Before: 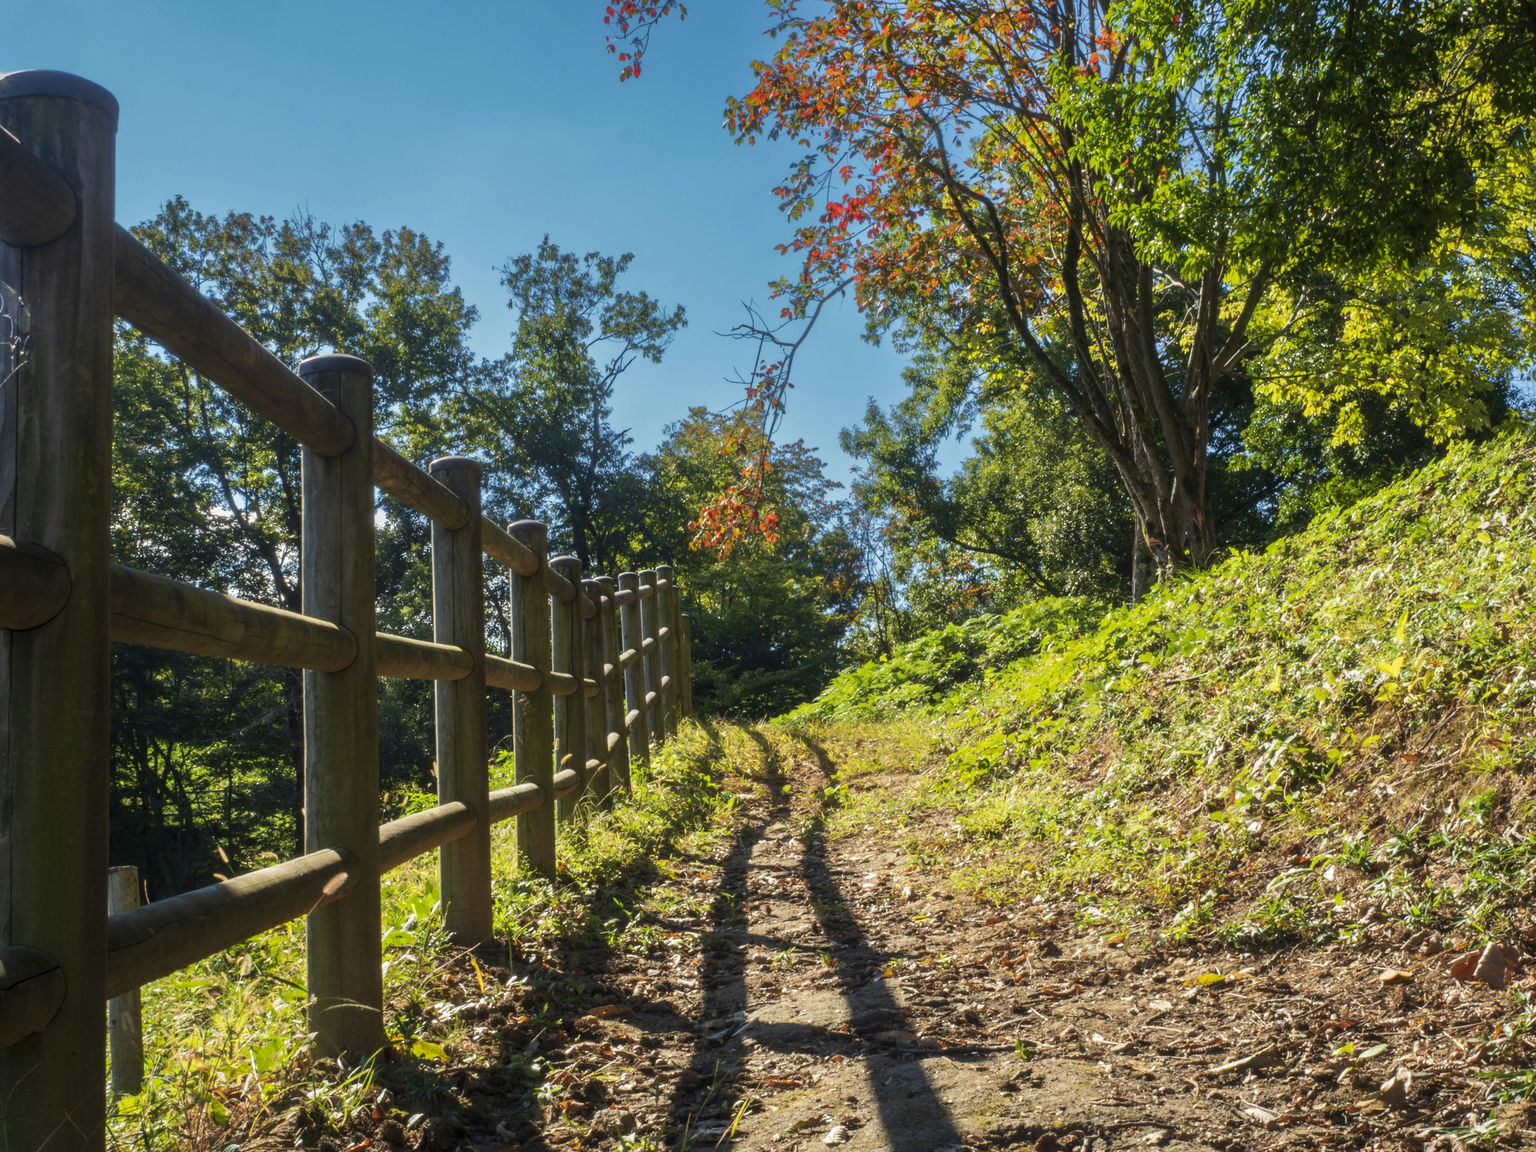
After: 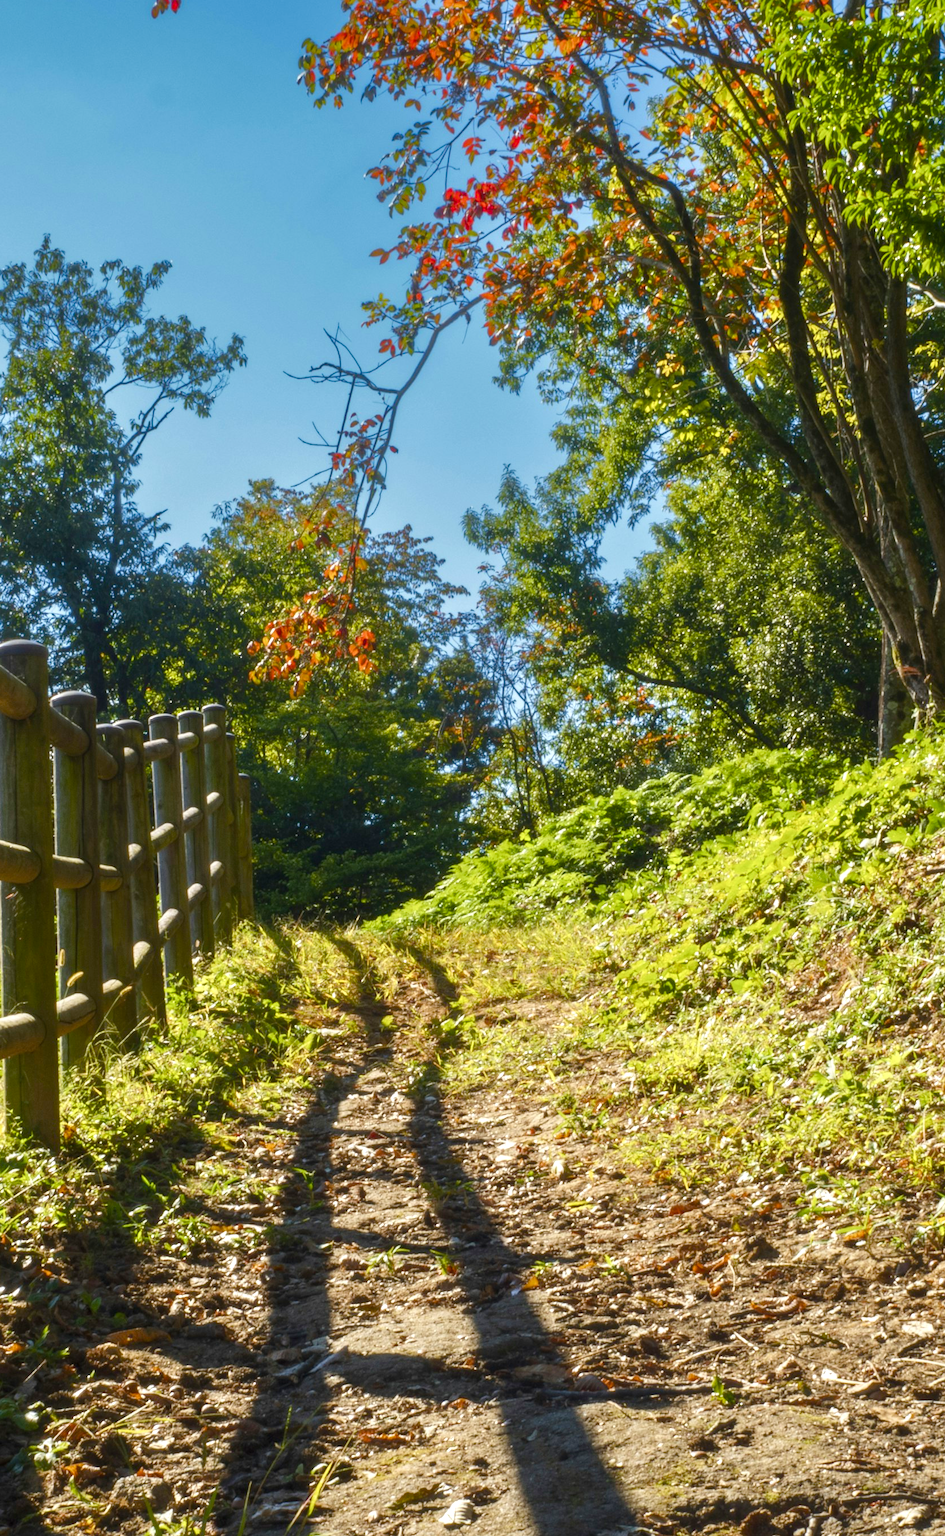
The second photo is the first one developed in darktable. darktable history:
crop: left 33.452%, top 6.025%, right 23.155%
color balance rgb: perceptual saturation grading › global saturation 25%, perceptual saturation grading › highlights -50%, perceptual saturation grading › shadows 30%, perceptual brilliance grading › global brilliance 12%, global vibrance 20%
exposure: exposure -0.157 EV, compensate highlight preservation false
